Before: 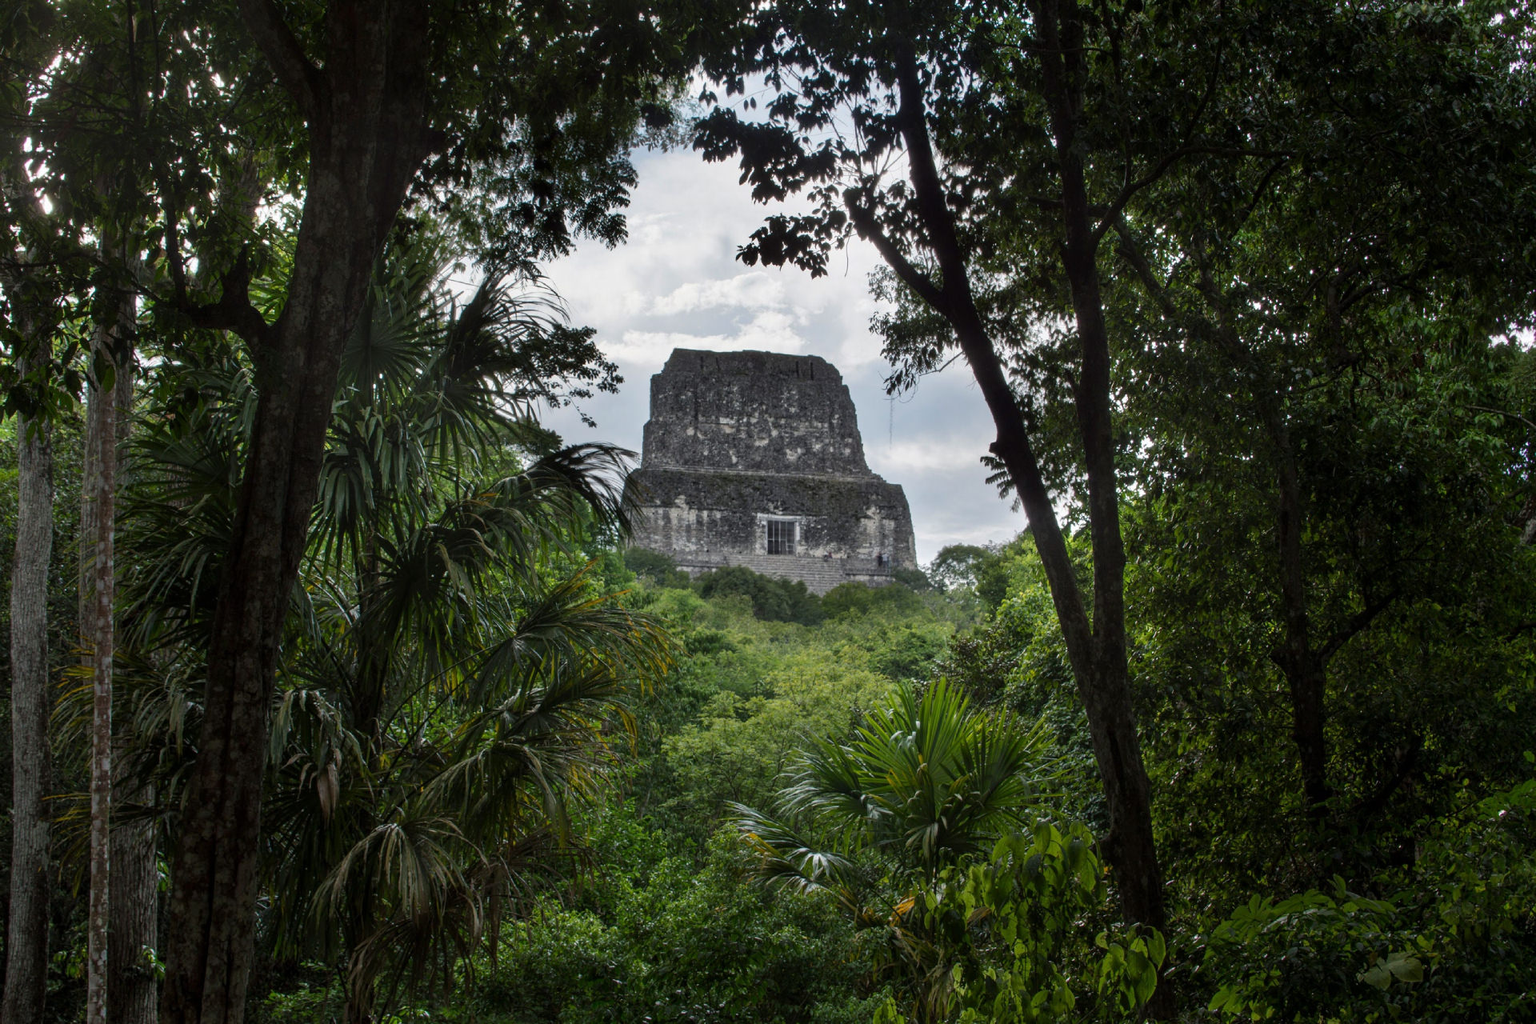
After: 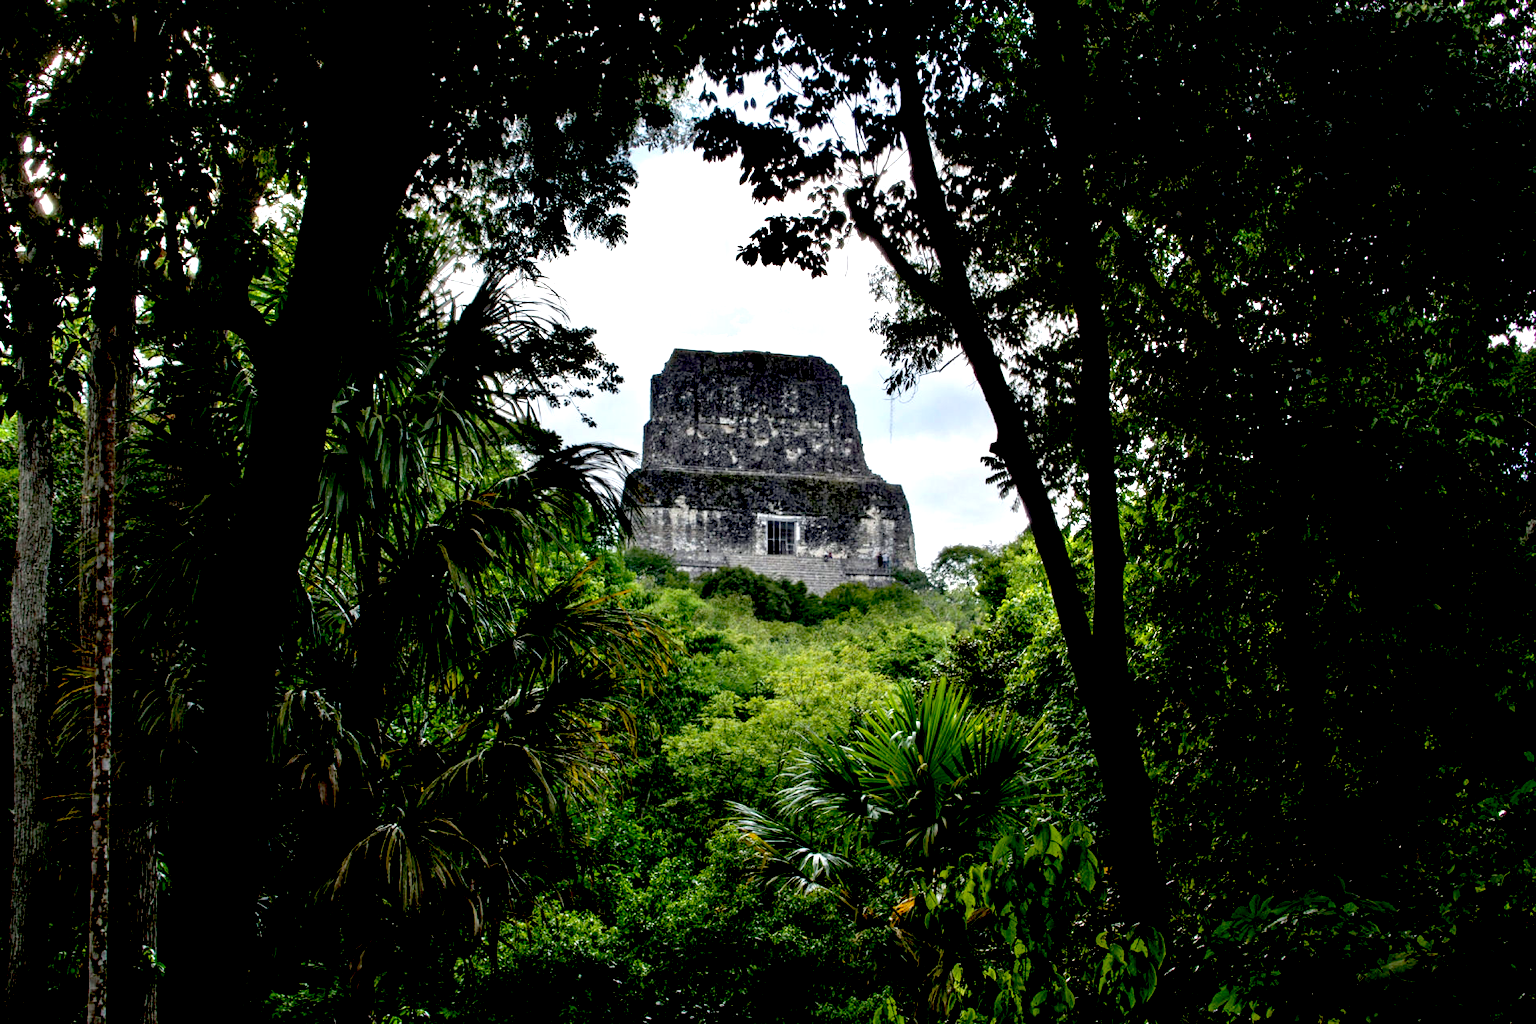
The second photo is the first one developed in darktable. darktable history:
exposure: black level correction 0.035, exposure 0.906 EV, compensate highlight preservation false
